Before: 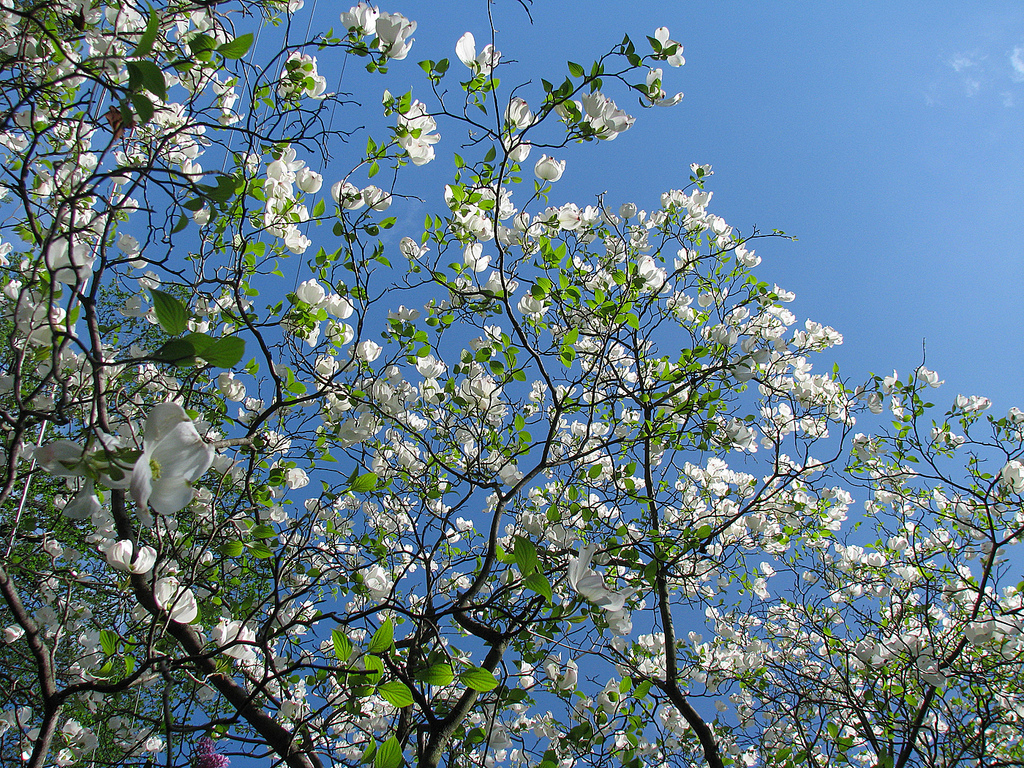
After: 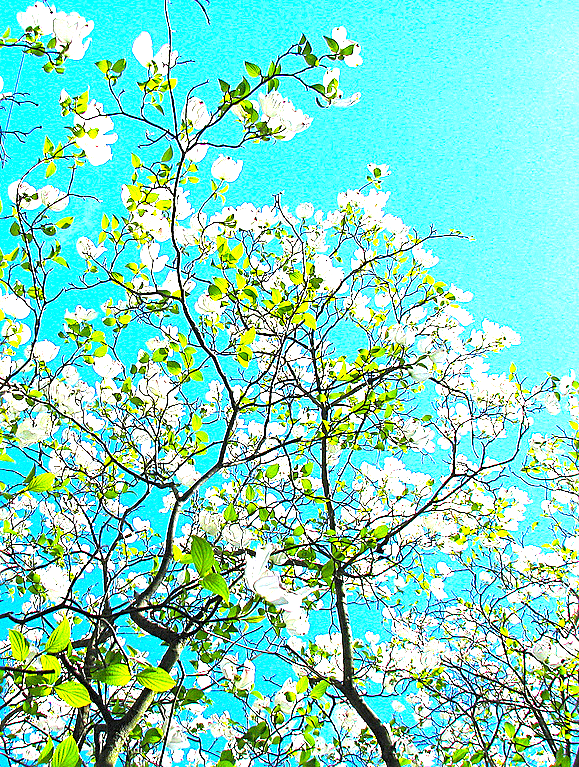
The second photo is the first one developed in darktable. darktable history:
local contrast: mode bilateral grid, contrast 10, coarseness 26, detail 112%, midtone range 0.2
crop: left 31.569%, top 0.025%, right 11.819%
color balance rgb: linear chroma grading › global chroma 0.327%, perceptual saturation grading › global saturation 30.086%, perceptual brilliance grading › global brilliance 9.361%, perceptual brilliance grading › shadows 14.535%, global vibrance 30.185%, contrast 10.203%
exposure: exposure 2.013 EV, compensate exposure bias true, compensate highlight preservation false
sharpen: on, module defaults
